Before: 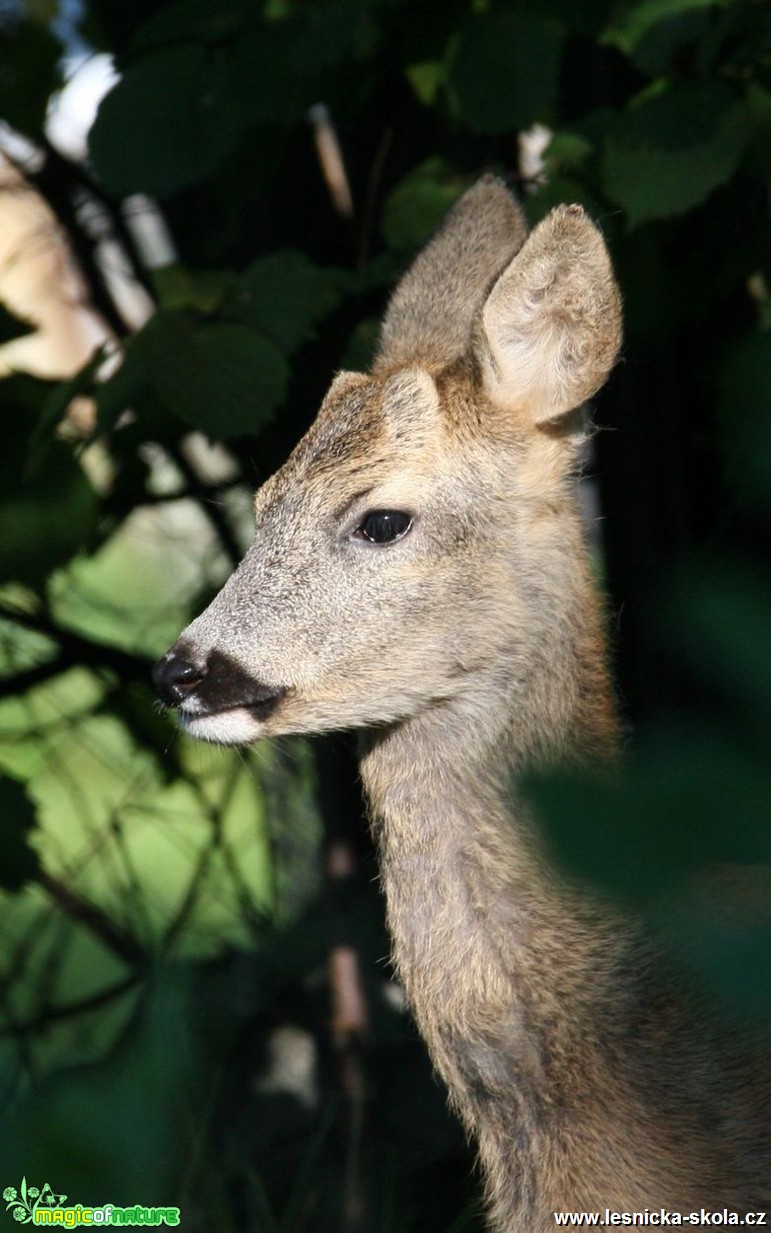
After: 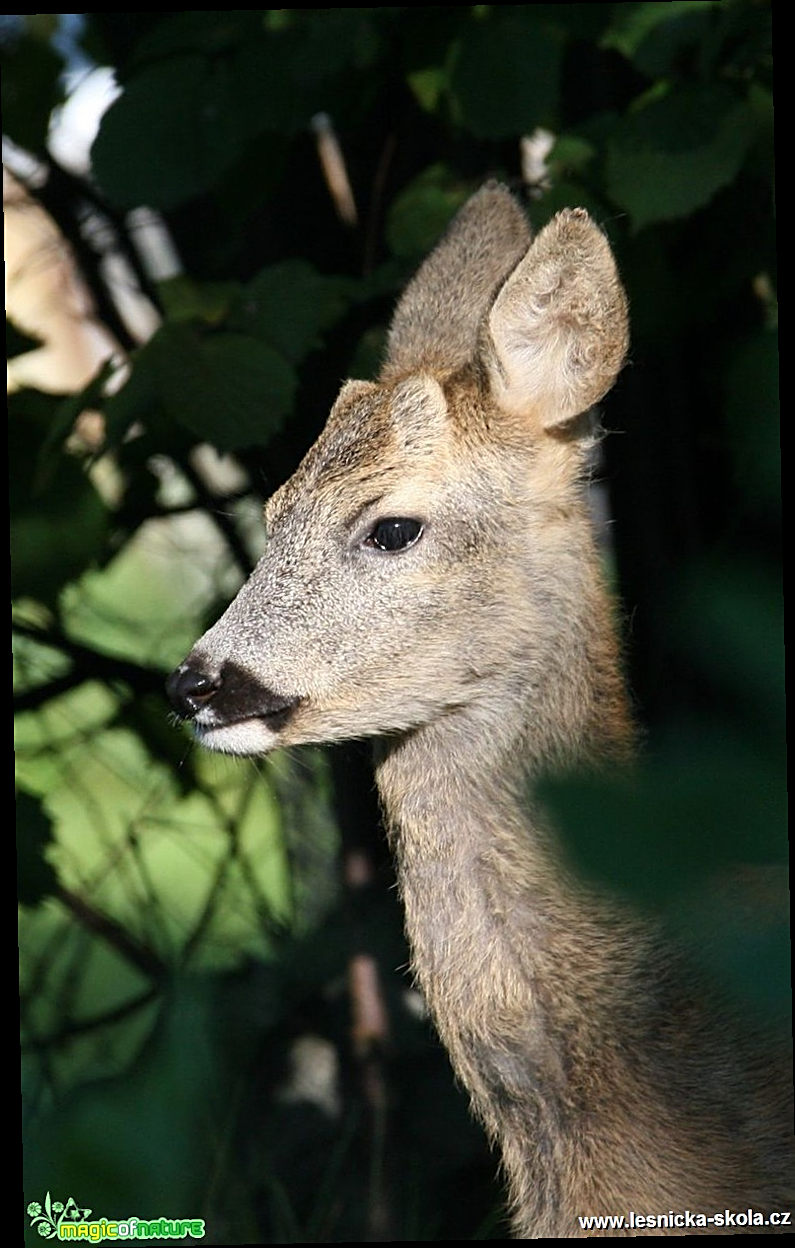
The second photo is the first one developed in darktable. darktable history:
rotate and perspective: rotation -1.17°, automatic cropping off
sharpen: amount 0.55
